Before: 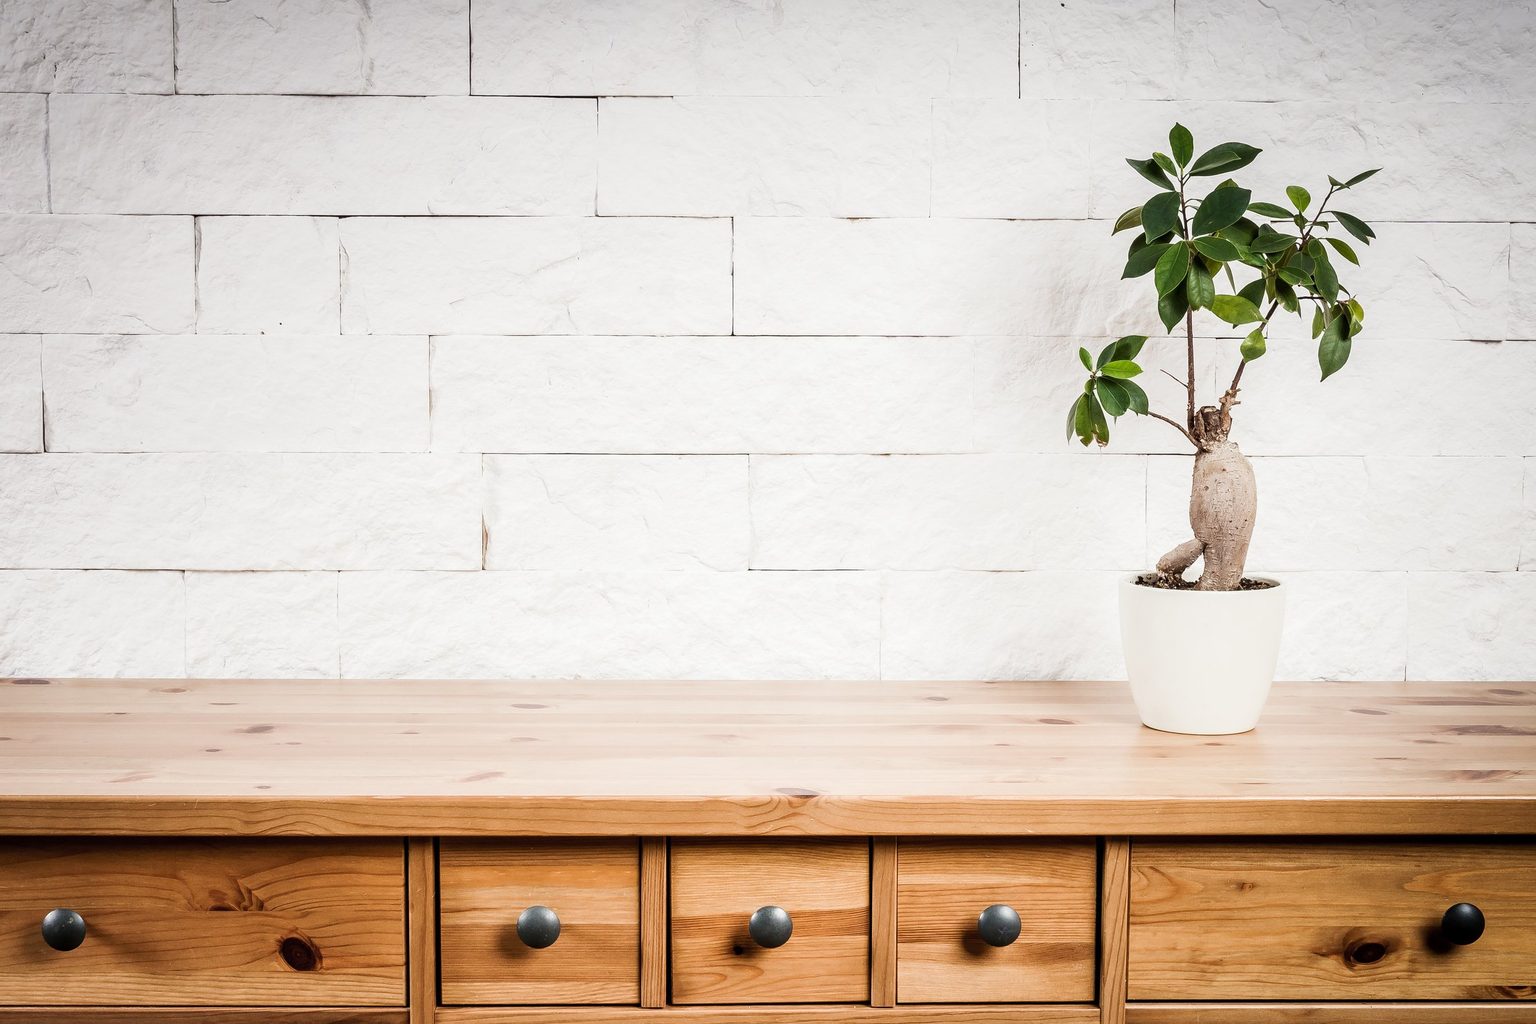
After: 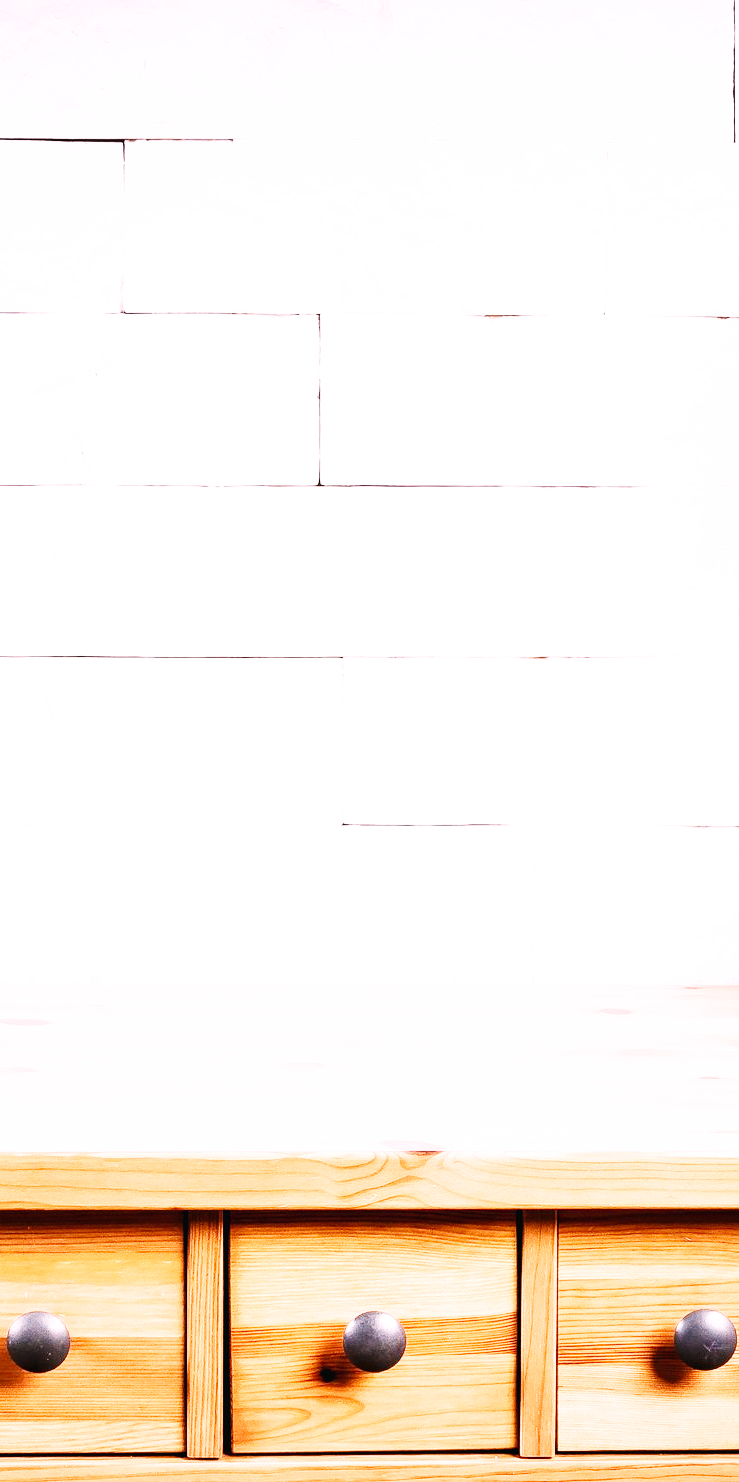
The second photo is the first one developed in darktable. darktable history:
base curve: curves: ch0 [(0, 0.003) (0.001, 0.002) (0.006, 0.004) (0.02, 0.022) (0.048, 0.086) (0.094, 0.234) (0.162, 0.431) (0.258, 0.629) (0.385, 0.8) (0.548, 0.918) (0.751, 0.988) (1, 1)], preserve colors none
crop: left 33.36%, right 33.36%
white balance: red 1.188, blue 1.11
